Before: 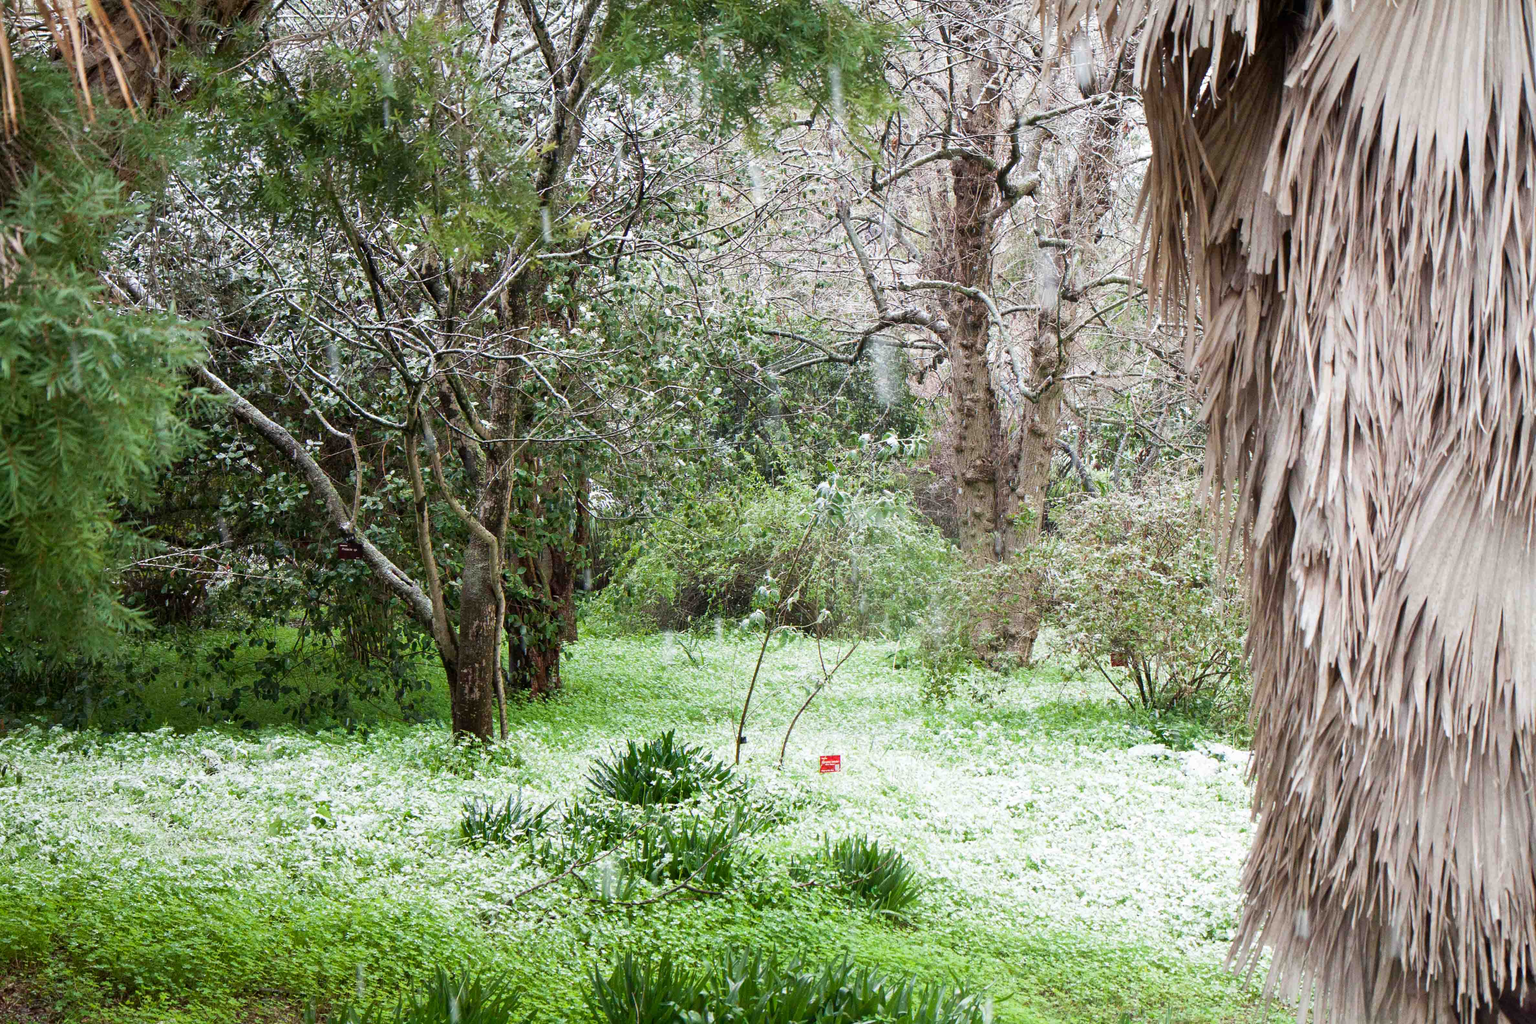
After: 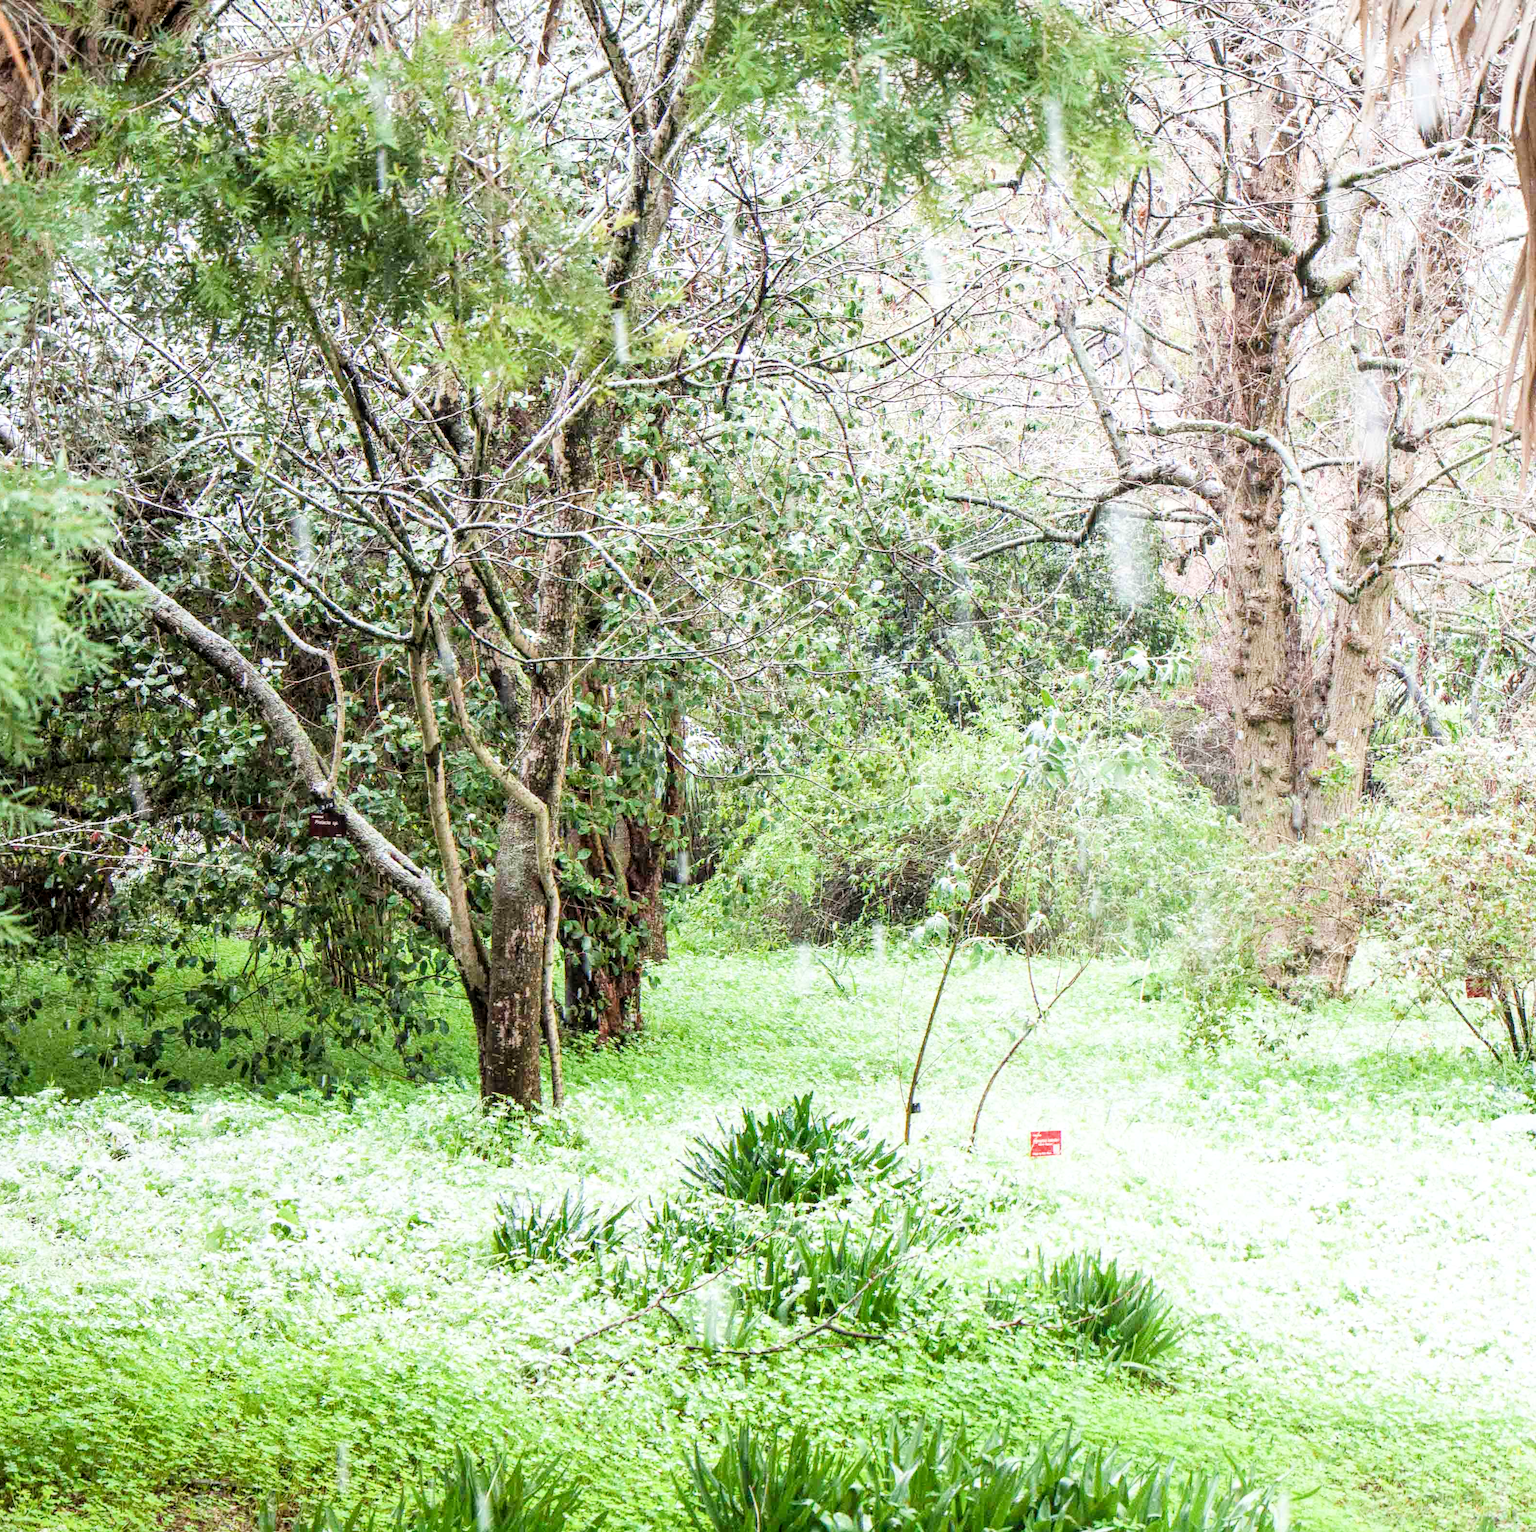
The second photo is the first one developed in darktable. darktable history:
filmic rgb: black relative exposure -7.65 EV, white relative exposure 4.56 EV, hardness 3.61
crop and rotate: left 8.584%, right 24.589%
tone equalizer: -8 EV -0.452 EV, -7 EV -0.359 EV, -6 EV -0.316 EV, -5 EV -0.238 EV, -3 EV 0.219 EV, -2 EV 0.307 EV, -1 EV 0.41 EV, +0 EV 0.427 EV, smoothing diameter 24.8%, edges refinement/feathering 11.81, preserve details guided filter
local contrast: on, module defaults
exposure: black level correction 0, exposure 1.293 EV, compensate highlight preservation false
